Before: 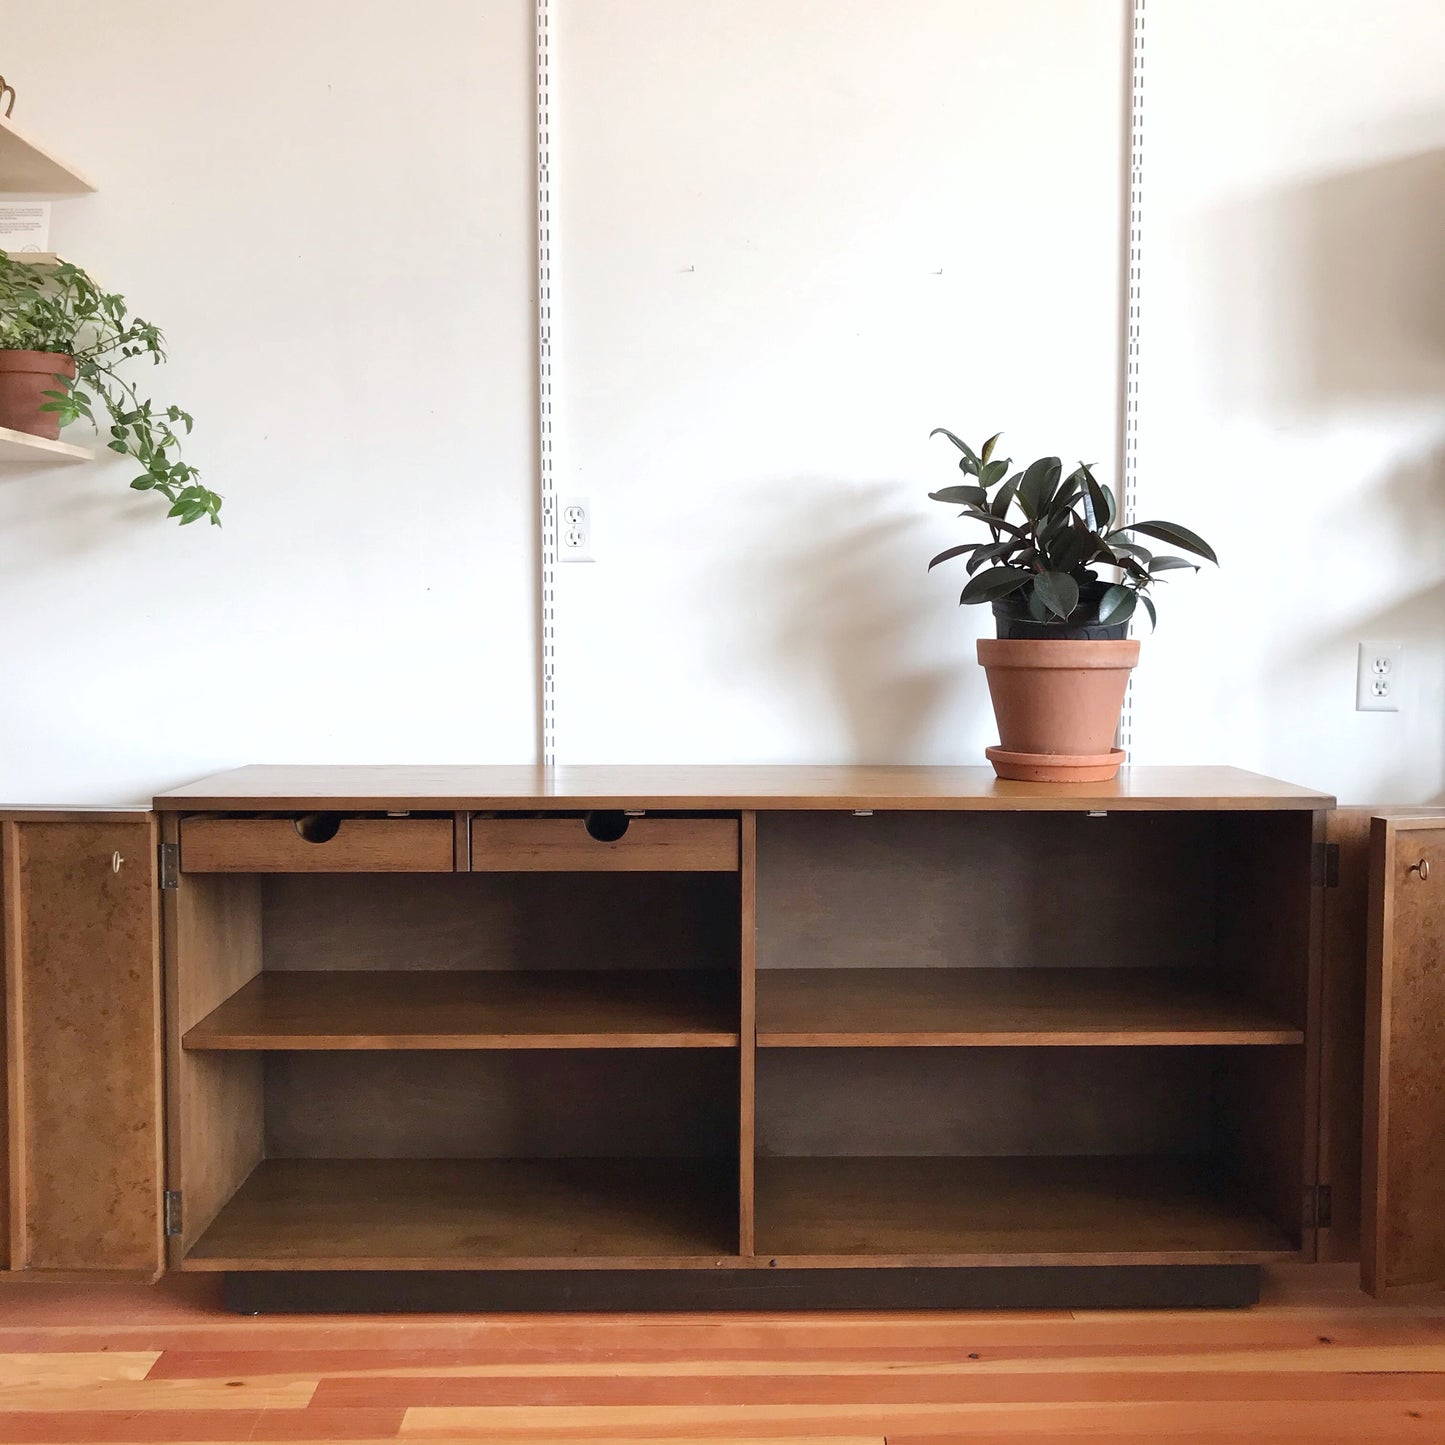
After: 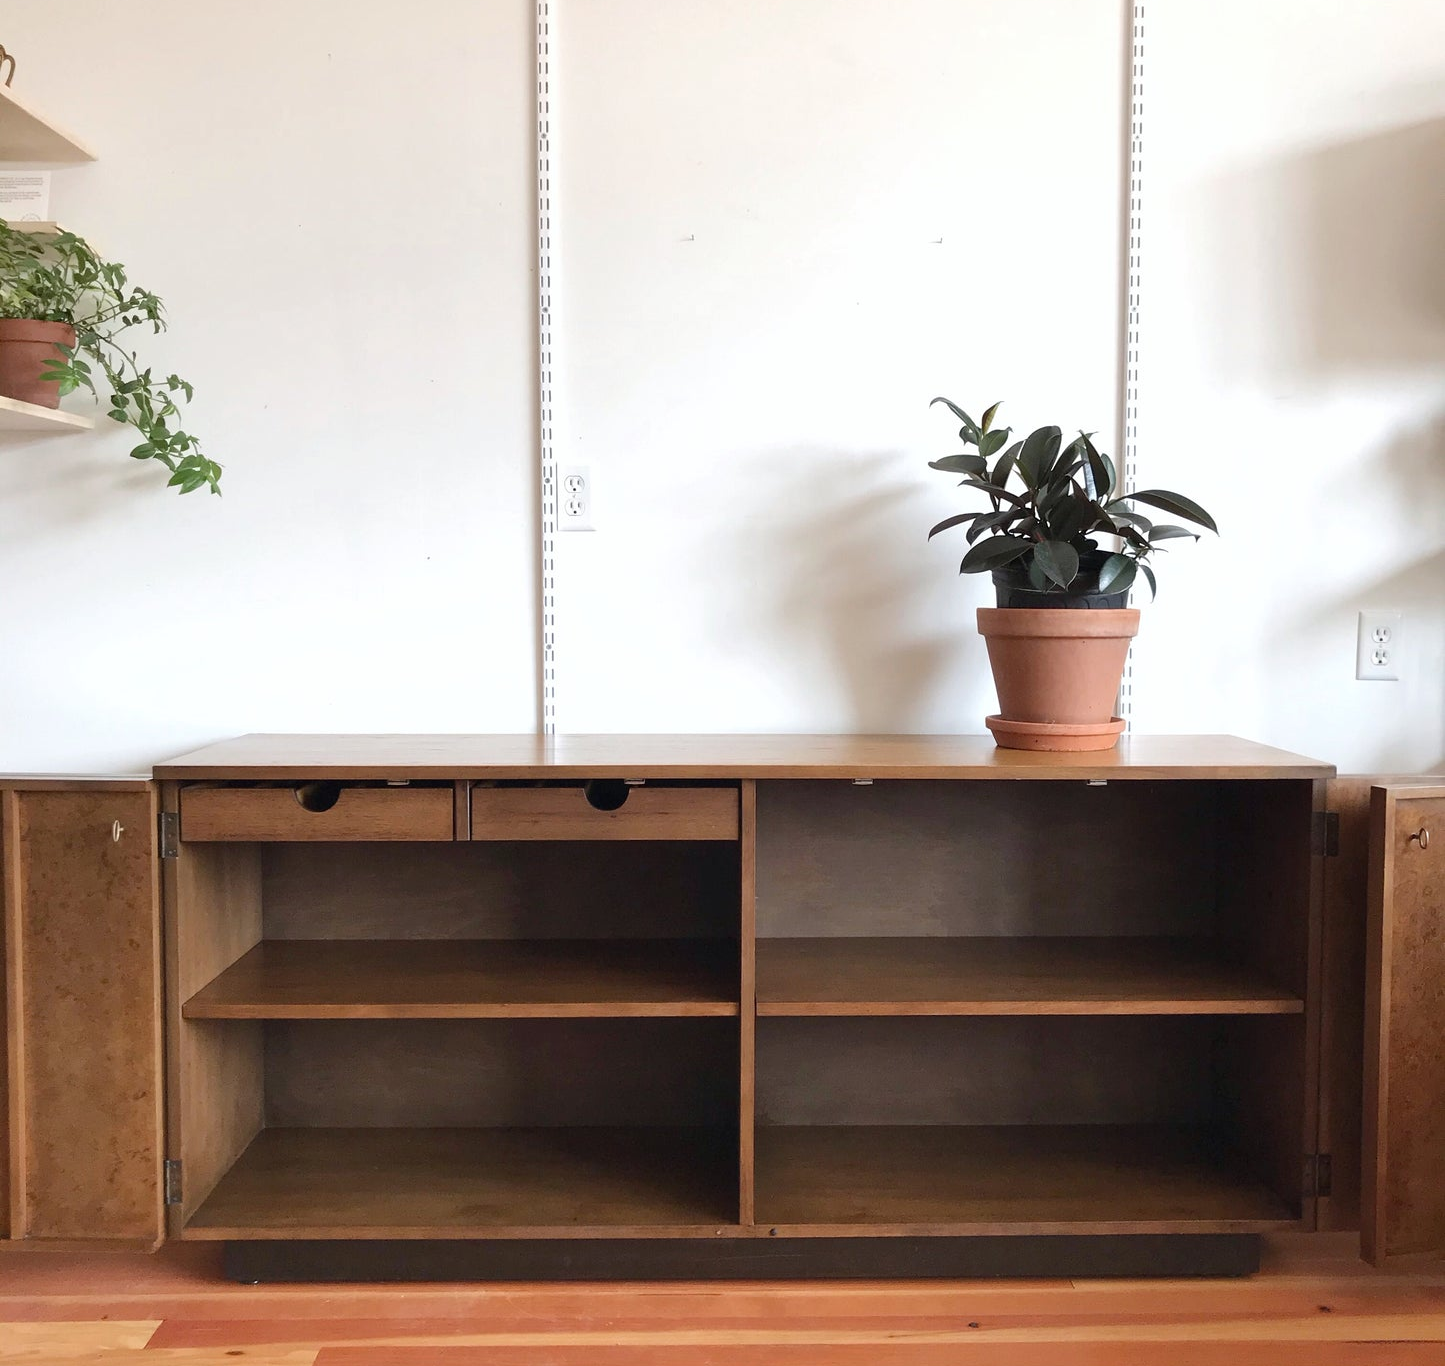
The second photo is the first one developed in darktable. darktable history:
crop and rotate: top 2.189%, bottom 3.251%
